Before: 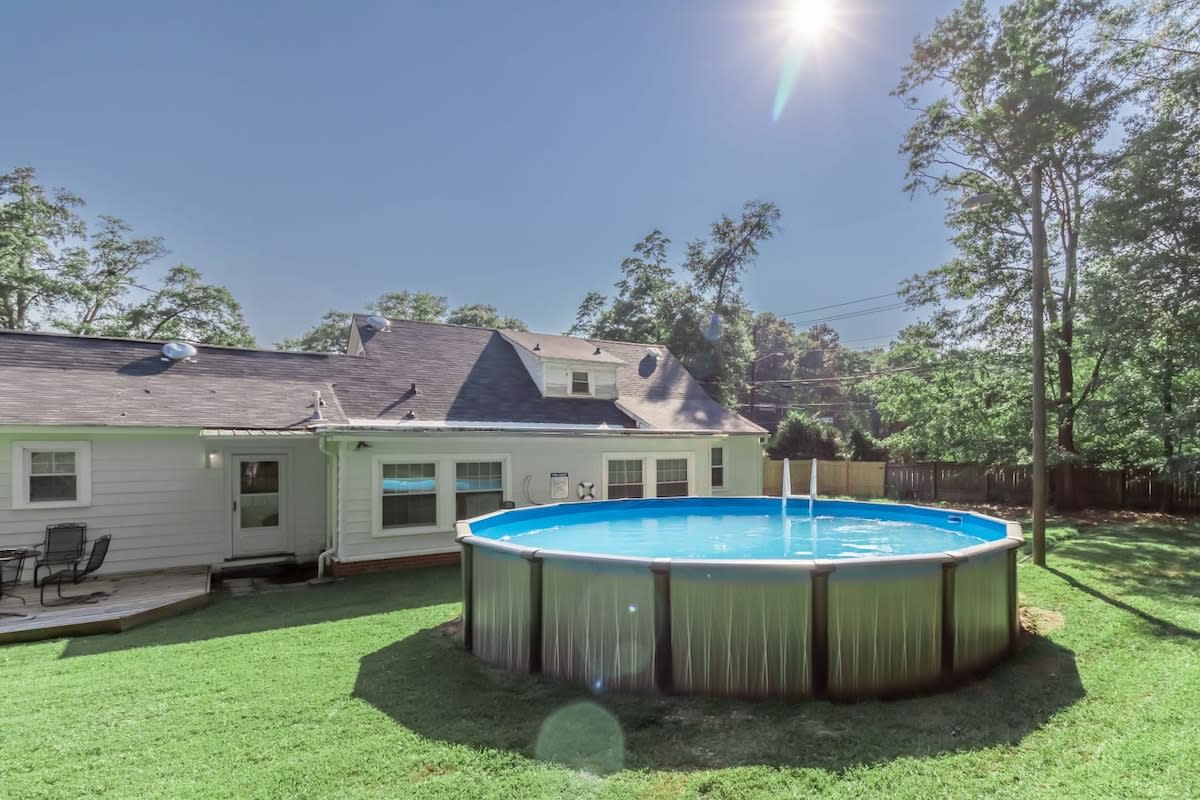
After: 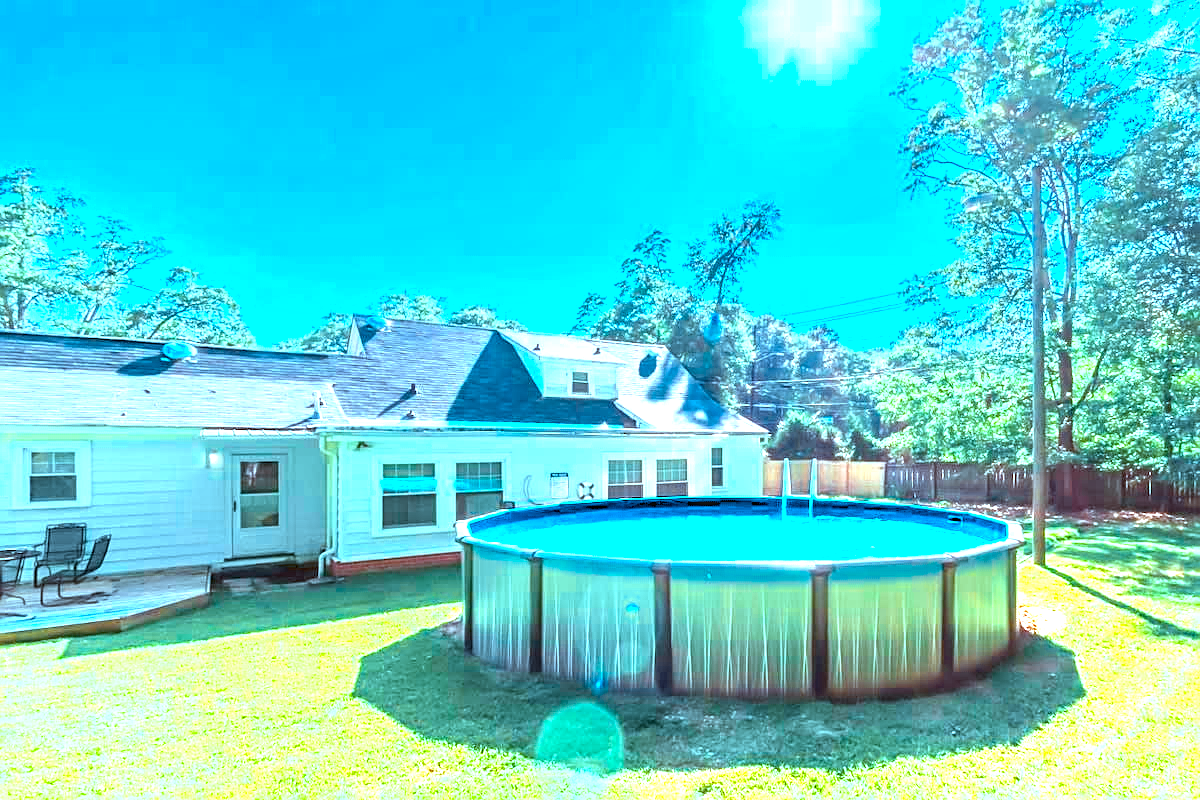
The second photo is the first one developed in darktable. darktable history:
sharpen: on, module defaults
exposure: black level correction 0, exposure 1.281 EV, compensate exposure bias true, compensate highlight preservation false
local contrast: on, module defaults
color zones: curves: ch1 [(0.24, 0.634) (0.75, 0.5)]; ch2 [(0.253, 0.437) (0.745, 0.491)]
color calibration: output R [1.422, -0.35, -0.252, 0], output G [-0.238, 1.259, -0.084, 0], output B [-0.081, -0.196, 1.58, 0], output brightness [0.49, 0.671, -0.57, 0], illuminant as shot in camera, x 0.358, y 0.373, temperature 4628.91 K
